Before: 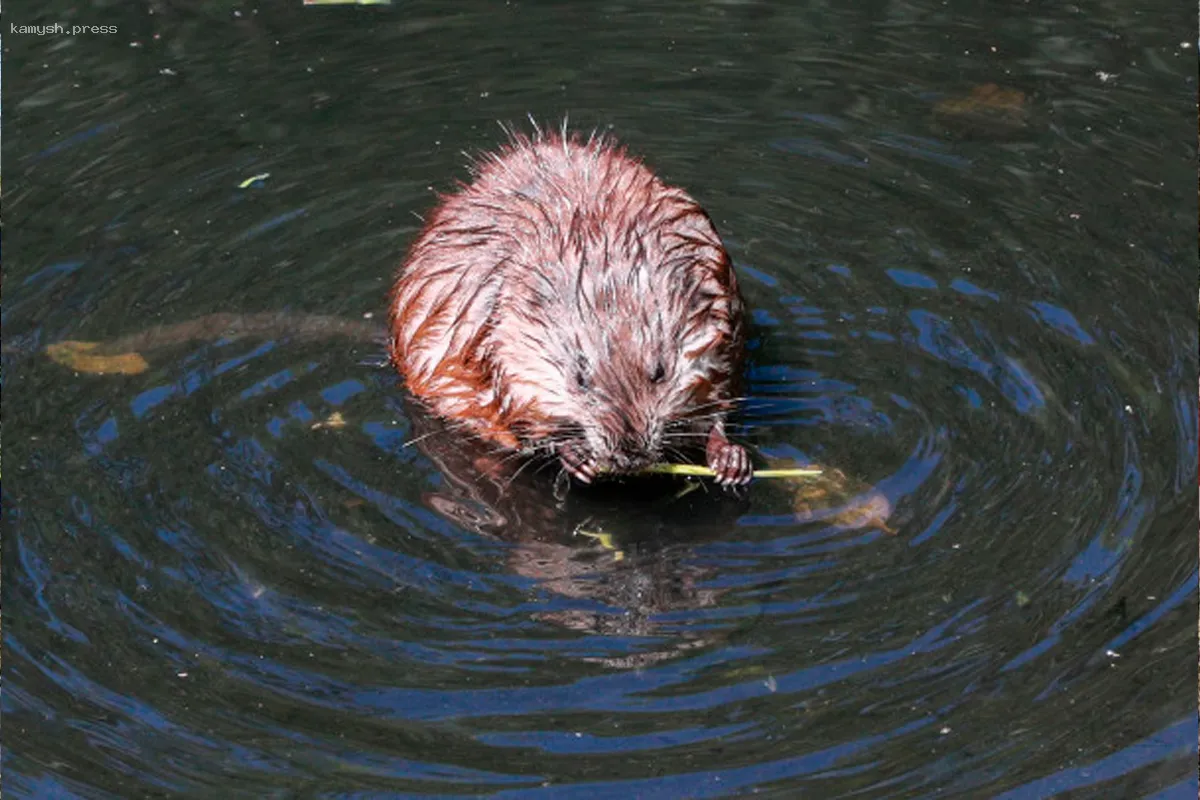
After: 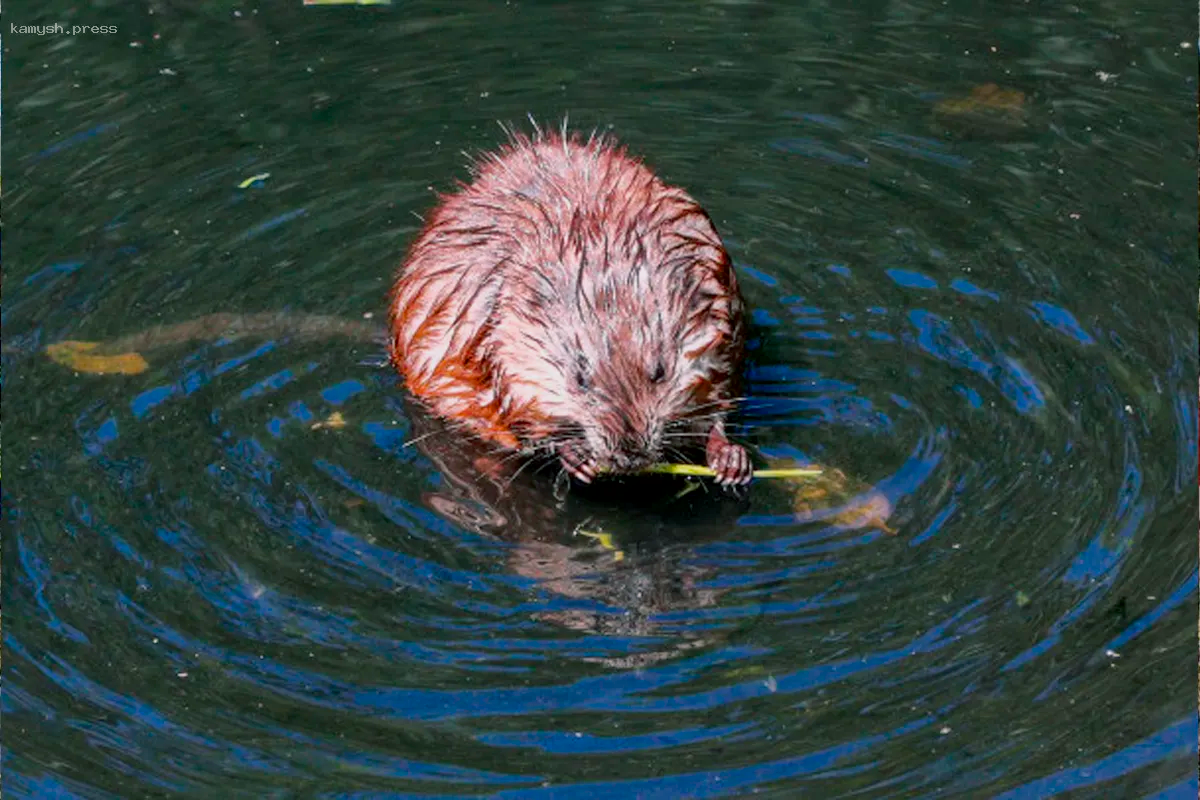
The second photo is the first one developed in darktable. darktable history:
contrast brightness saturation: saturation 0.095
exposure: exposure -0.428 EV, compensate highlight preservation false
levels: levels [0, 0.478, 1]
color balance rgb: shadows lift › chroma 2.536%, shadows lift › hue 190.12°, power › luminance 1.517%, perceptual saturation grading › global saturation 19.322%, global vibrance 20%
local contrast: mode bilateral grid, contrast 20, coarseness 50, detail 132%, midtone range 0.2
